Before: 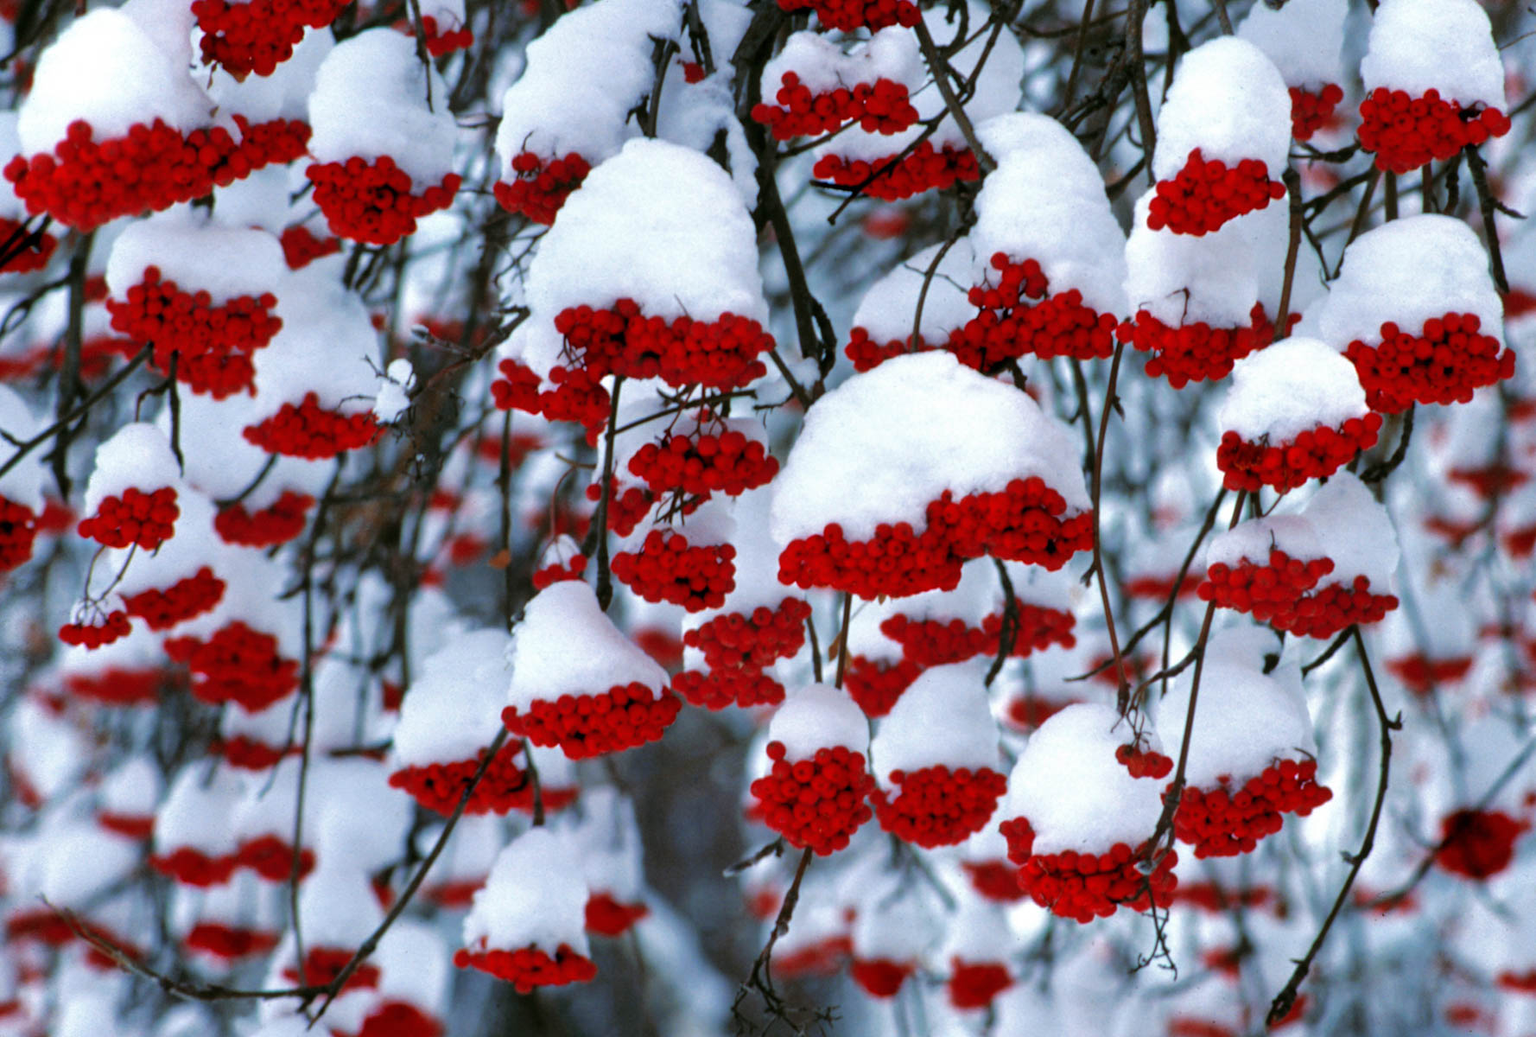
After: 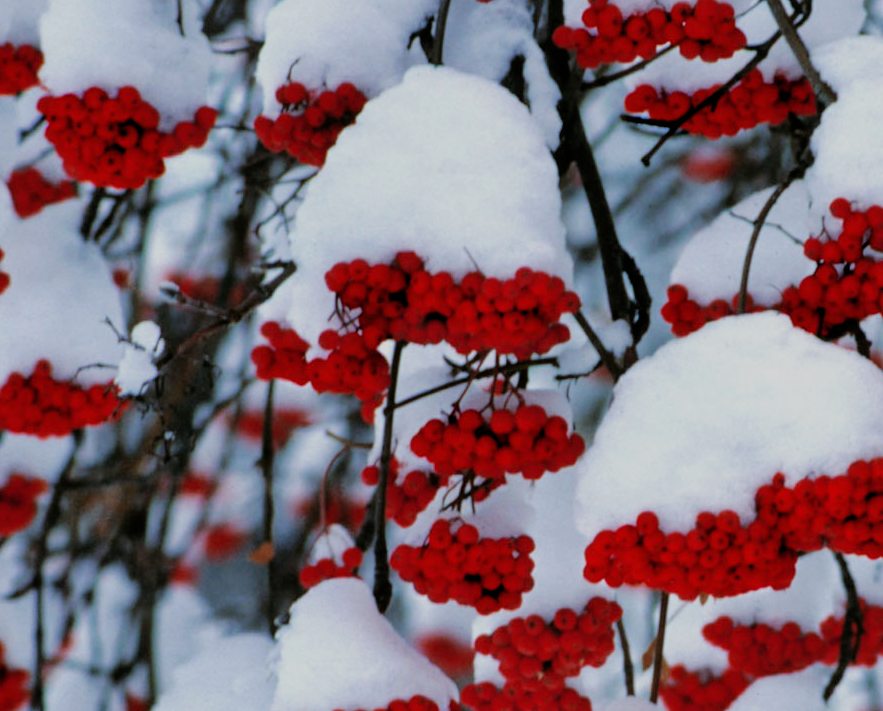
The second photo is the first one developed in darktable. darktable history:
crop: left 17.859%, top 7.86%, right 32.463%, bottom 32.159%
filmic rgb: black relative exposure -7.65 EV, white relative exposure 4.56 EV, threshold 3.01 EV, hardness 3.61, enable highlight reconstruction true
